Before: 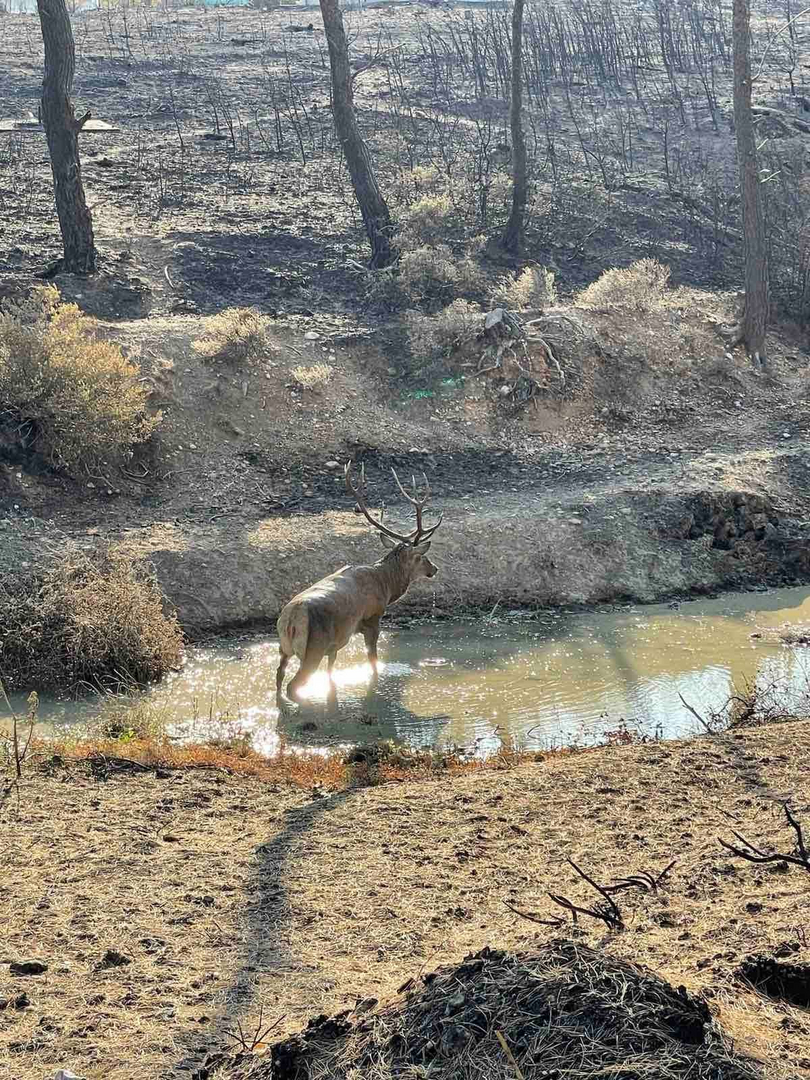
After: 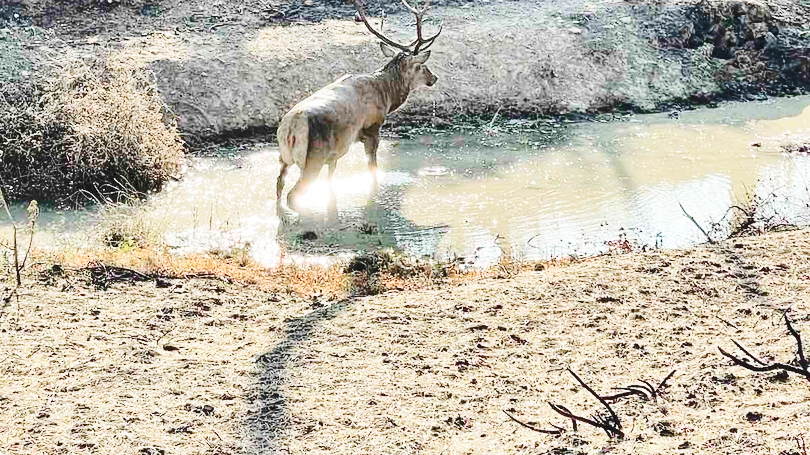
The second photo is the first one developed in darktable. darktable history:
color balance rgb: power › hue 326.18°, perceptual saturation grading › global saturation 20%, perceptual saturation grading › highlights -25.308%, perceptual saturation grading › shadows 49.4%, global vibrance 20%
tone curve: curves: ch0 [(0, 0) (0.003, 0.077) (0.011, 0.079) (0.025, 0.085) (0.044, 0.095) (0.069, 0.109) (0.1, 0.124) (0.136, 0.142) (0.177, 0.169) (0.224, 0.207) (0.277, 0.267) (0.335, 0.347) (0.399, 0.442) (0.468, 0.54) (0.543, 0.635) (0.623, 0.726) (0.709, 0.813) (0.801, 0.882) (0.898, 0.934) (1, 1)], color space Lab, independent channels, preserve colors none
color zones: curves: ch0 [(0, 0.559) (0.153, 0.551) (0.229, 0.5) (0.429, 0.5) (0.571, 0.5) (0.714, 0.5) (0.857, 0.5) (1, 0.559)]; ch1 [(0, 0.417) (0.112, 0.336) (0.213, 0.26) (0.429, 0.34) (0.571, 0.35) (0.683, 0.331) (0.857, 0.344) (1, 0.417)]
base curve: curves: ch0 [(0, 0) (0.028, 0.03) (0.121, 0.232) (0.46, 0.748) (0.859, 0.968) (1, 1)], preserve colors none
crop: top 45.546%, bottom 12.279%
